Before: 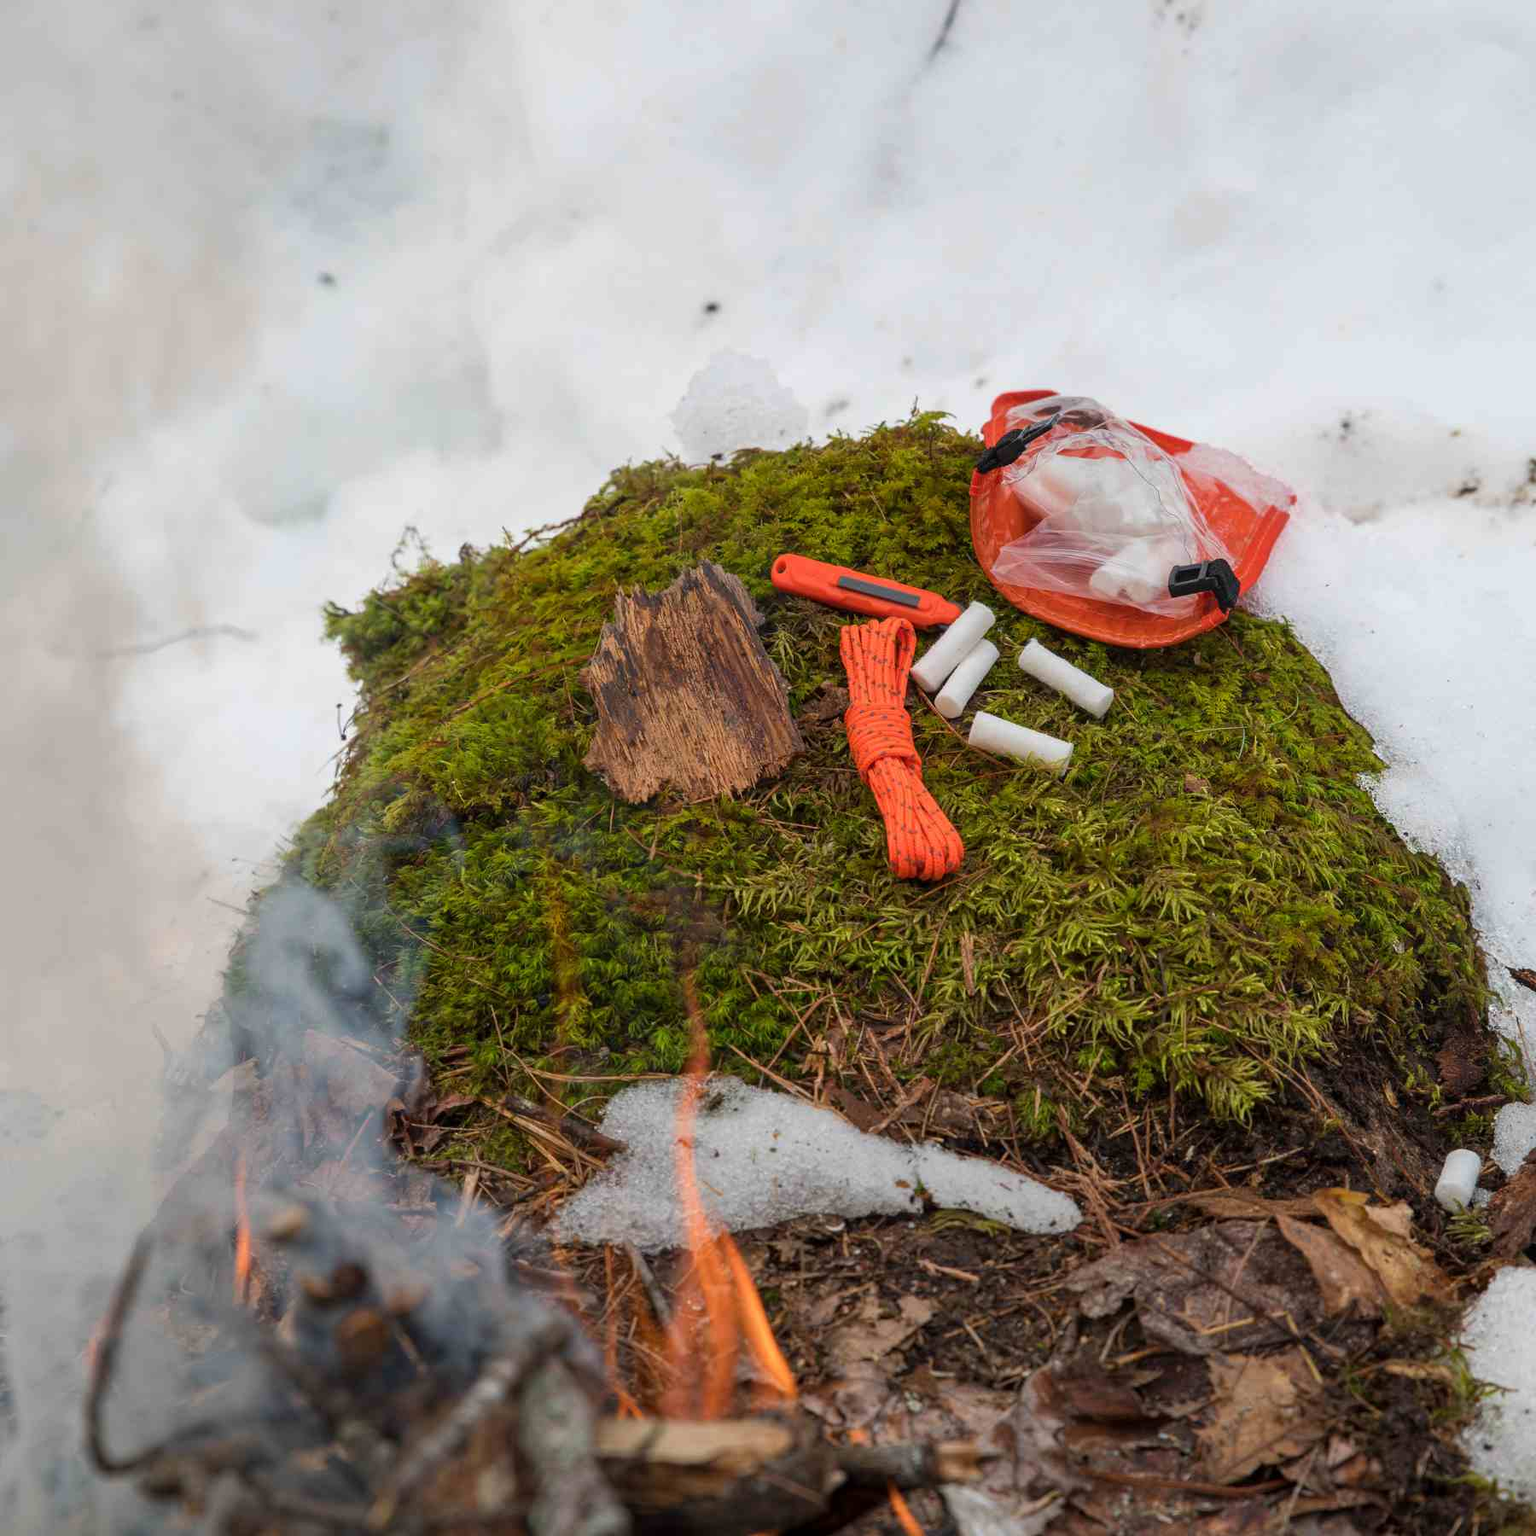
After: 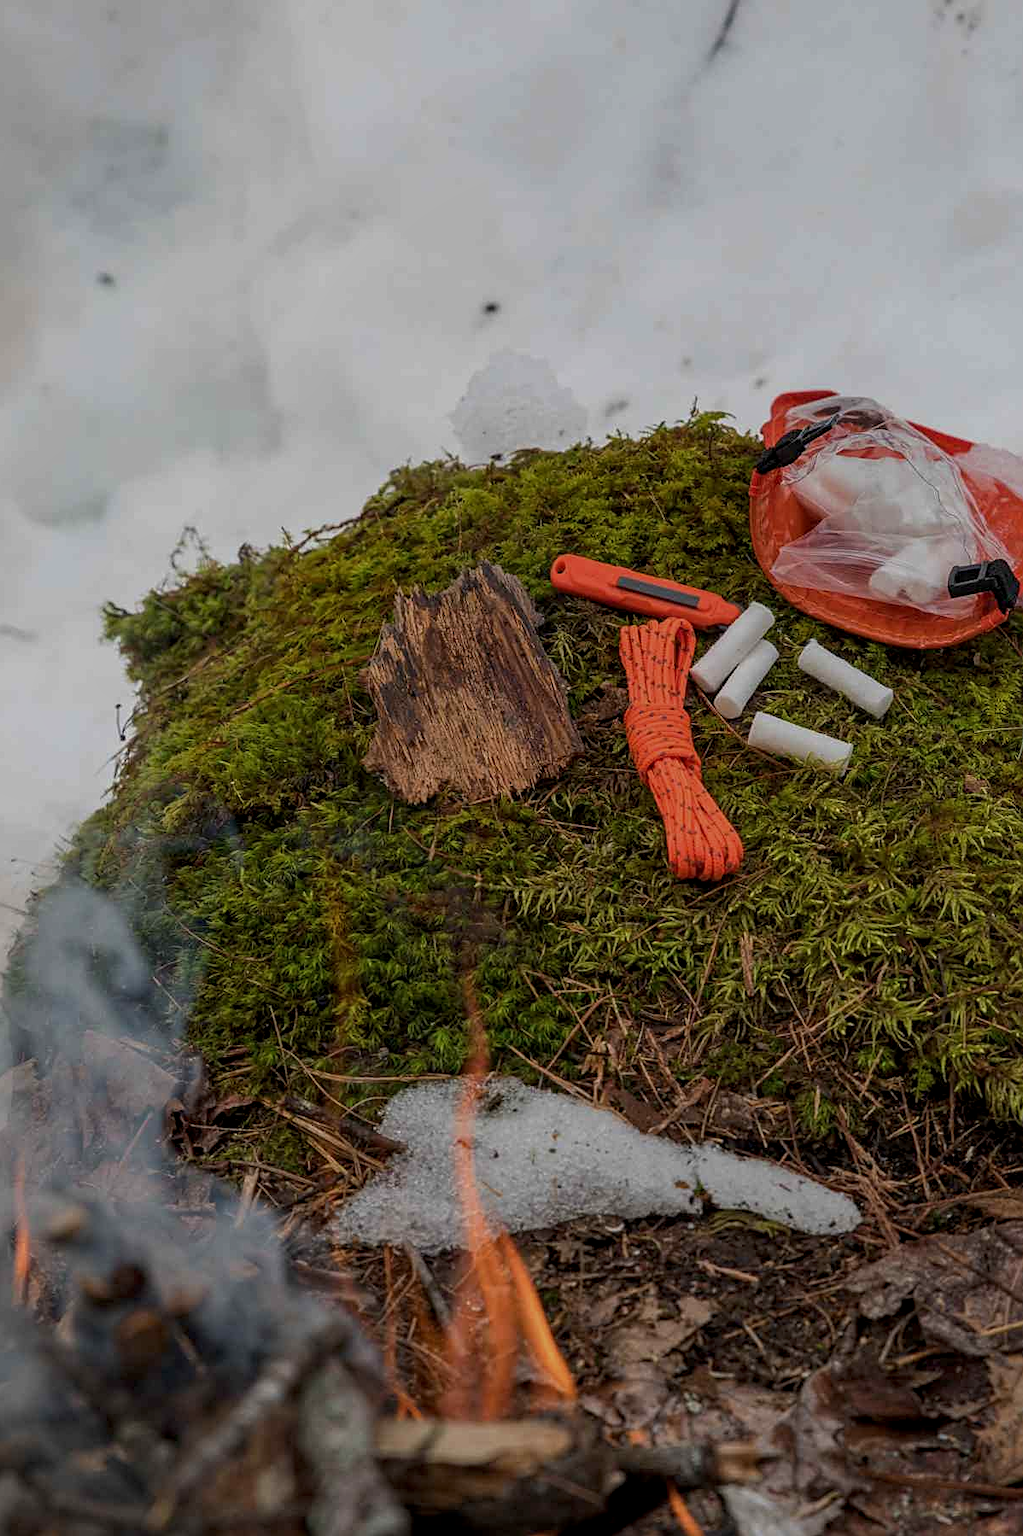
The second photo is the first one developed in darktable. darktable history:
tone equalizer: on, module defaults
local contrast: on, module defaults
crop and rotate: left 14.436%, right 18.898%
exposure: black level correction 0, exposure -0.766 EV, compensate highlight preservation false
sharpen: on, module defaults
